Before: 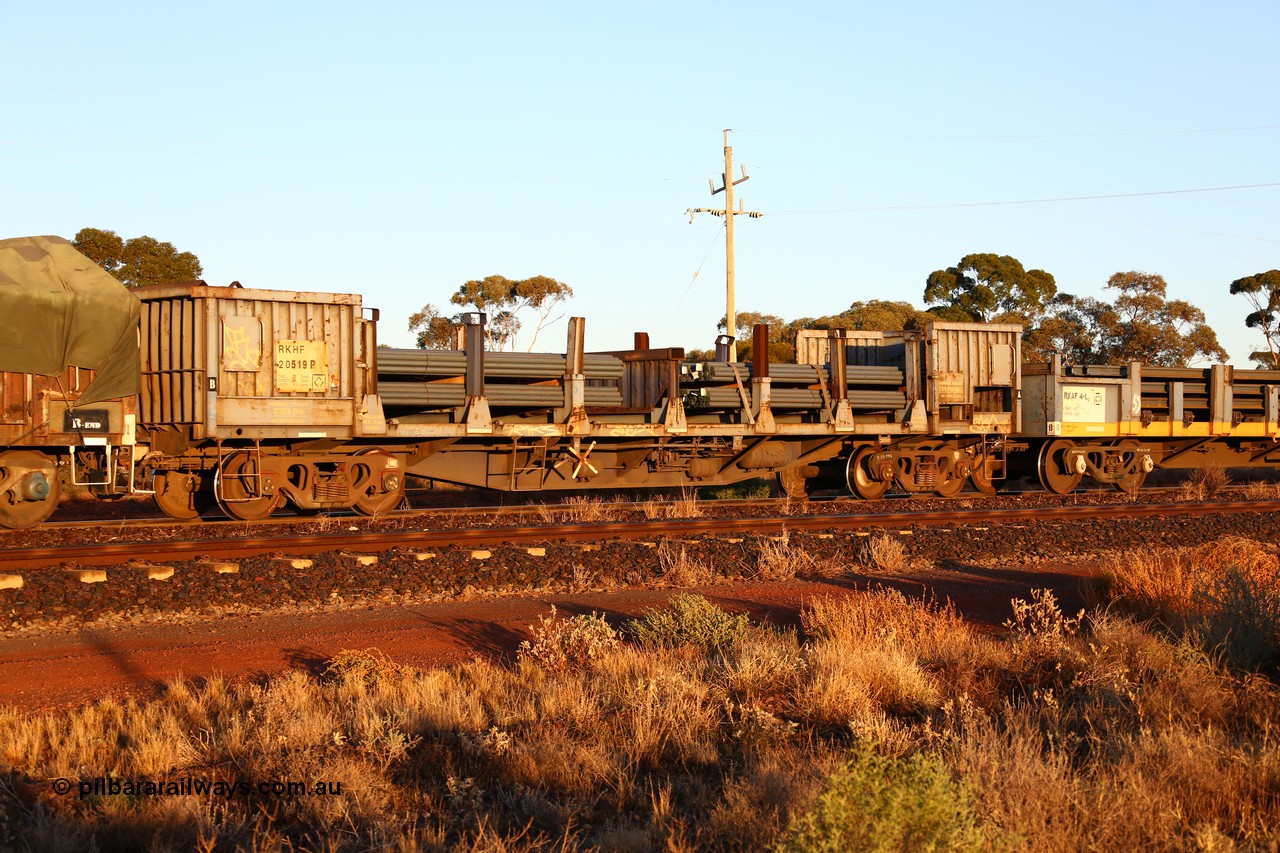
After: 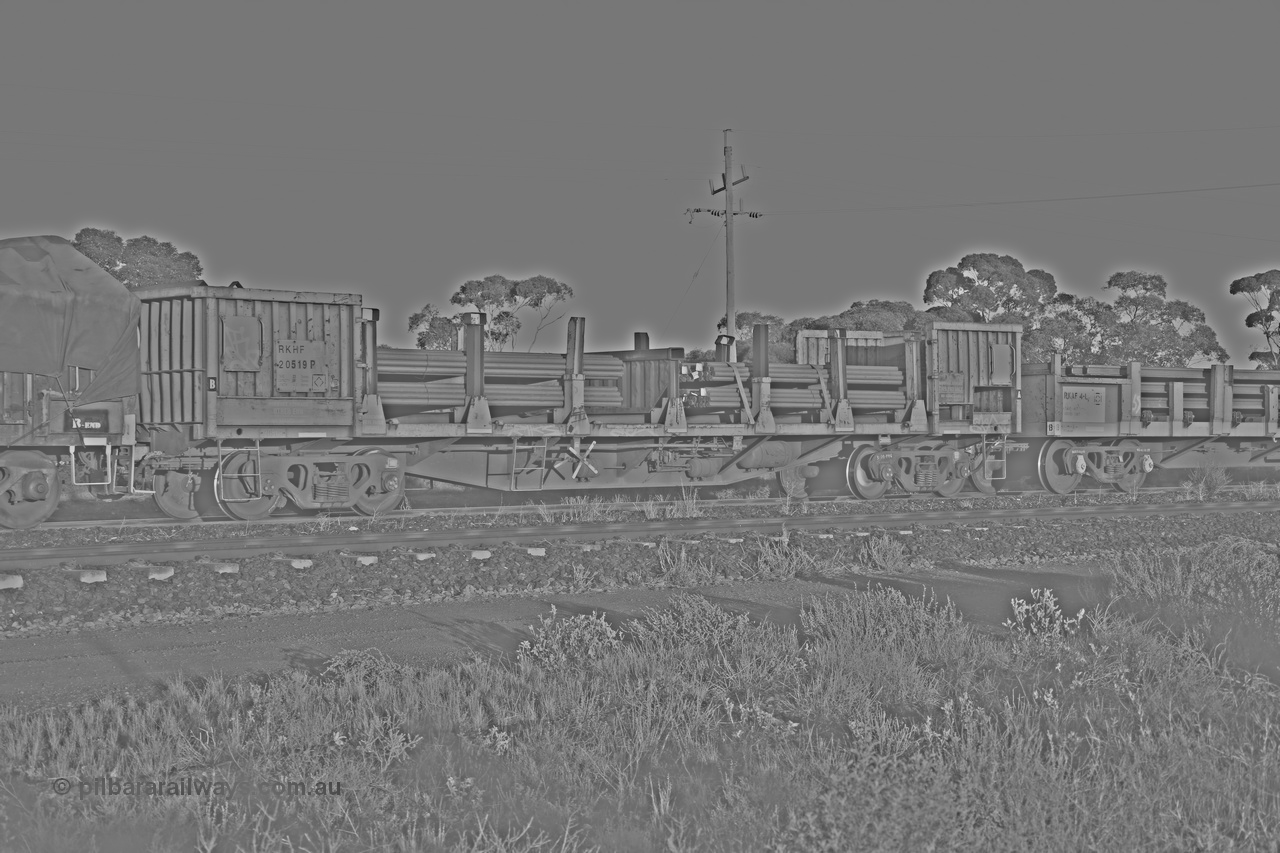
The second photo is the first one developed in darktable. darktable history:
highpass: sharpness 25.84%, contrast boost 14.94%
